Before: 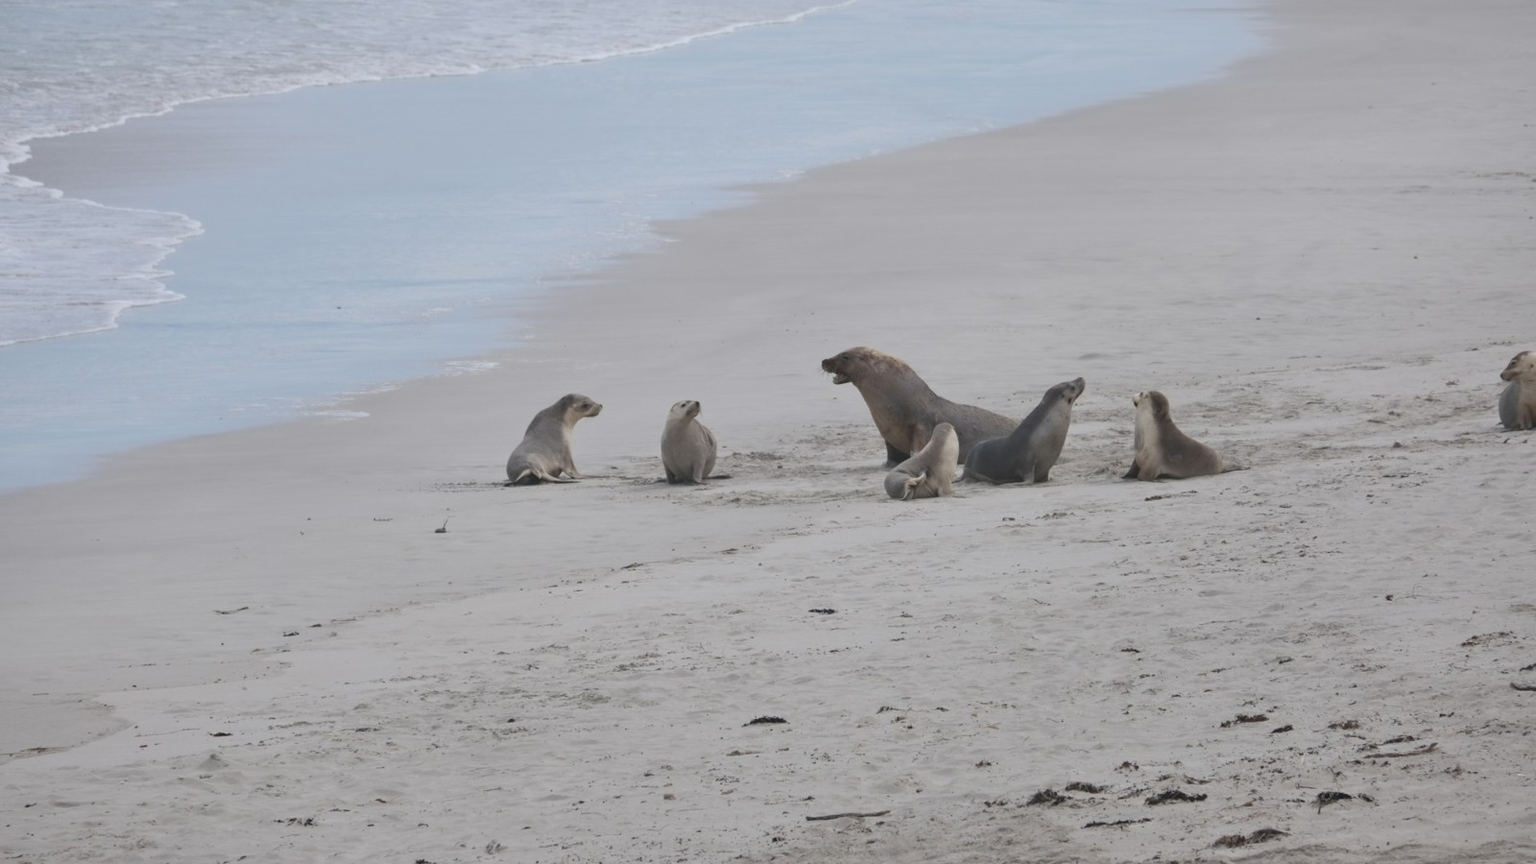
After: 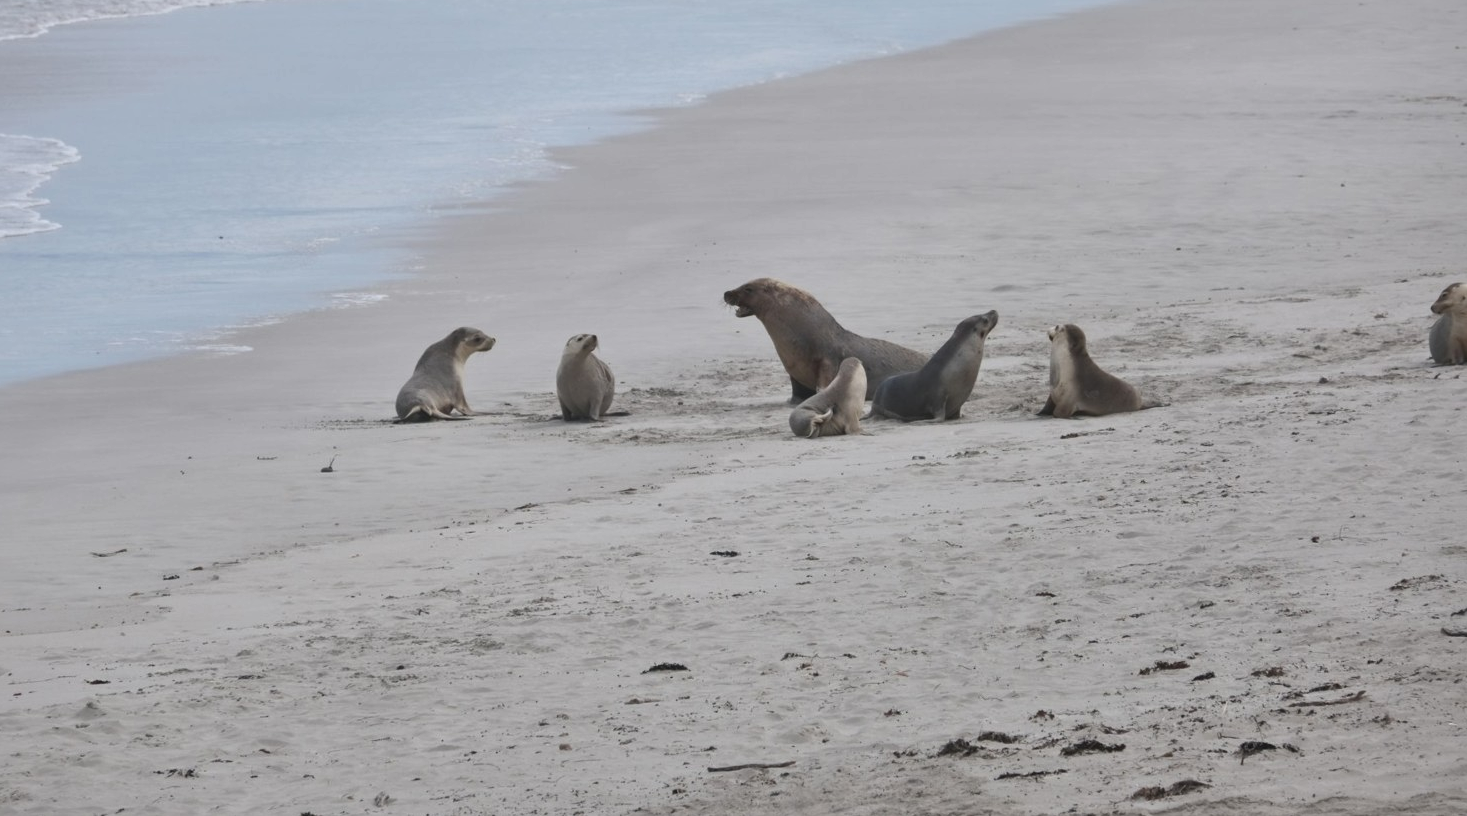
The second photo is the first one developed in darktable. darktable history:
local contrast: mode bilateral grid, contrast 20, coarseness 50, detail 140%, midtone range 0.2
crop and rotate: left 8.262%, top 9.226%
